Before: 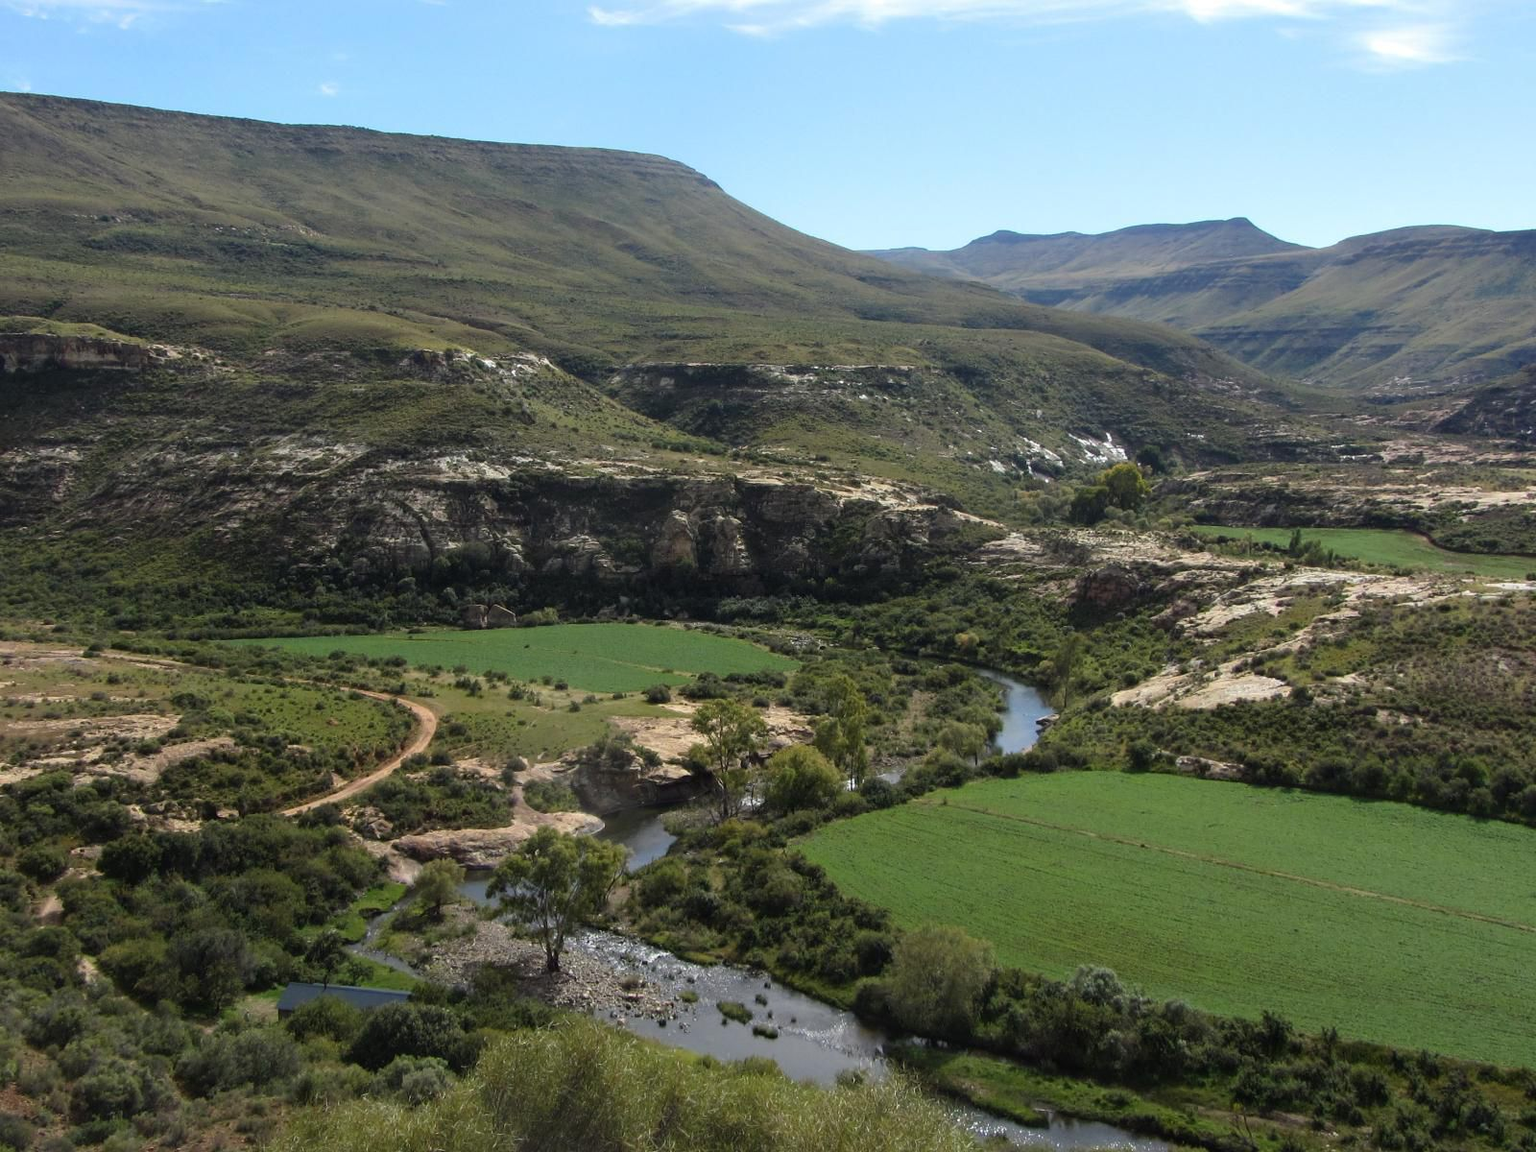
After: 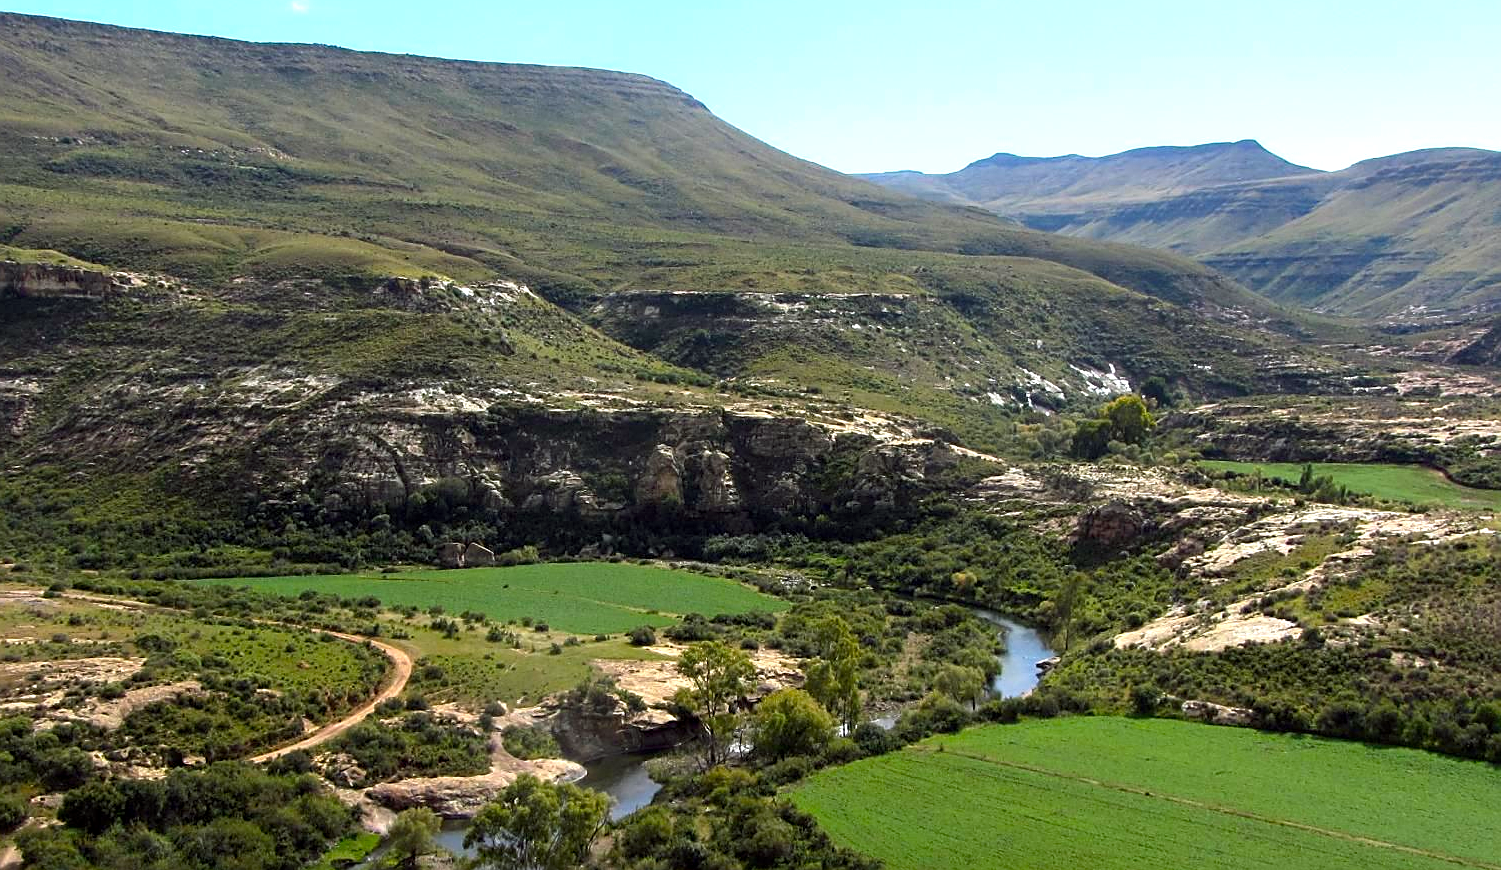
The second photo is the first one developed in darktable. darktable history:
color balance: lift [1, 1.001, 0.999, 1.001], gamma [1, 1.004, 1.007, 0.993], gain [1, 0.991, 0.987, 1.013], contrast 7.5%, contrast fulcrum 10%, output saturation 115%
exposure: black level correction 0.005, exposure 0.417 EV, compensate highlight preservation false
sharpen: on, module defaults
crop: left 2.737%, top 7.287%, right 3.421%, bottom 20.179%
